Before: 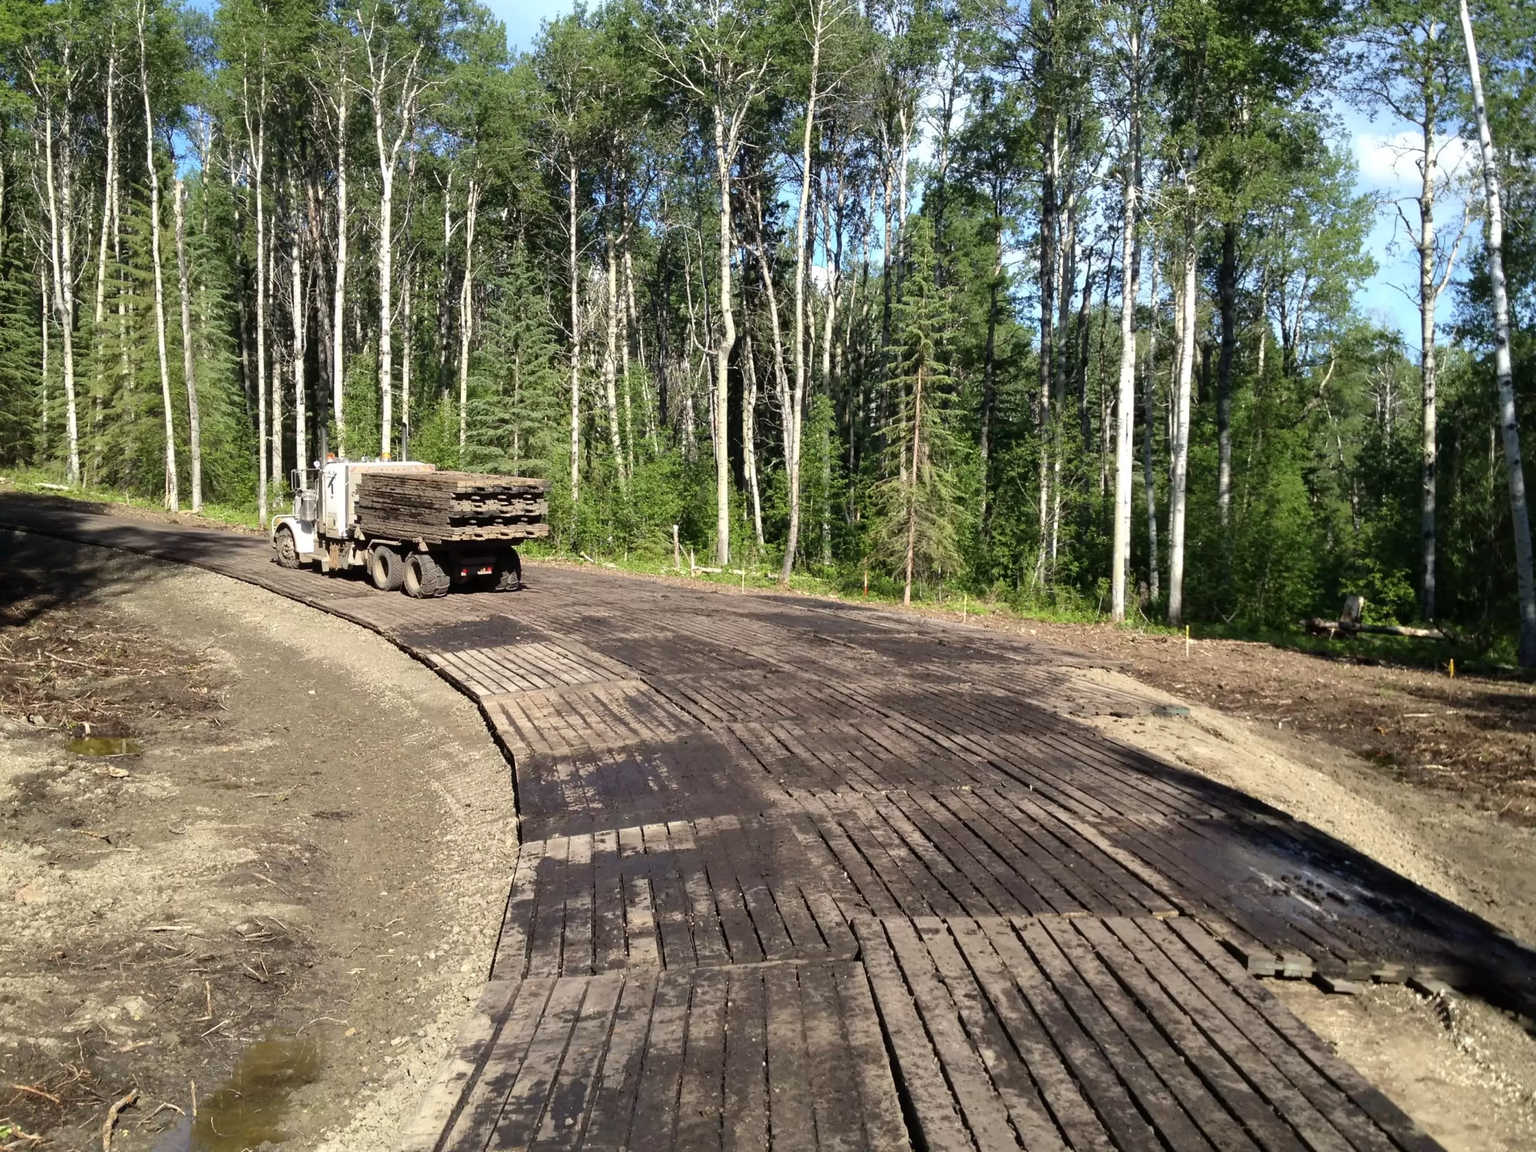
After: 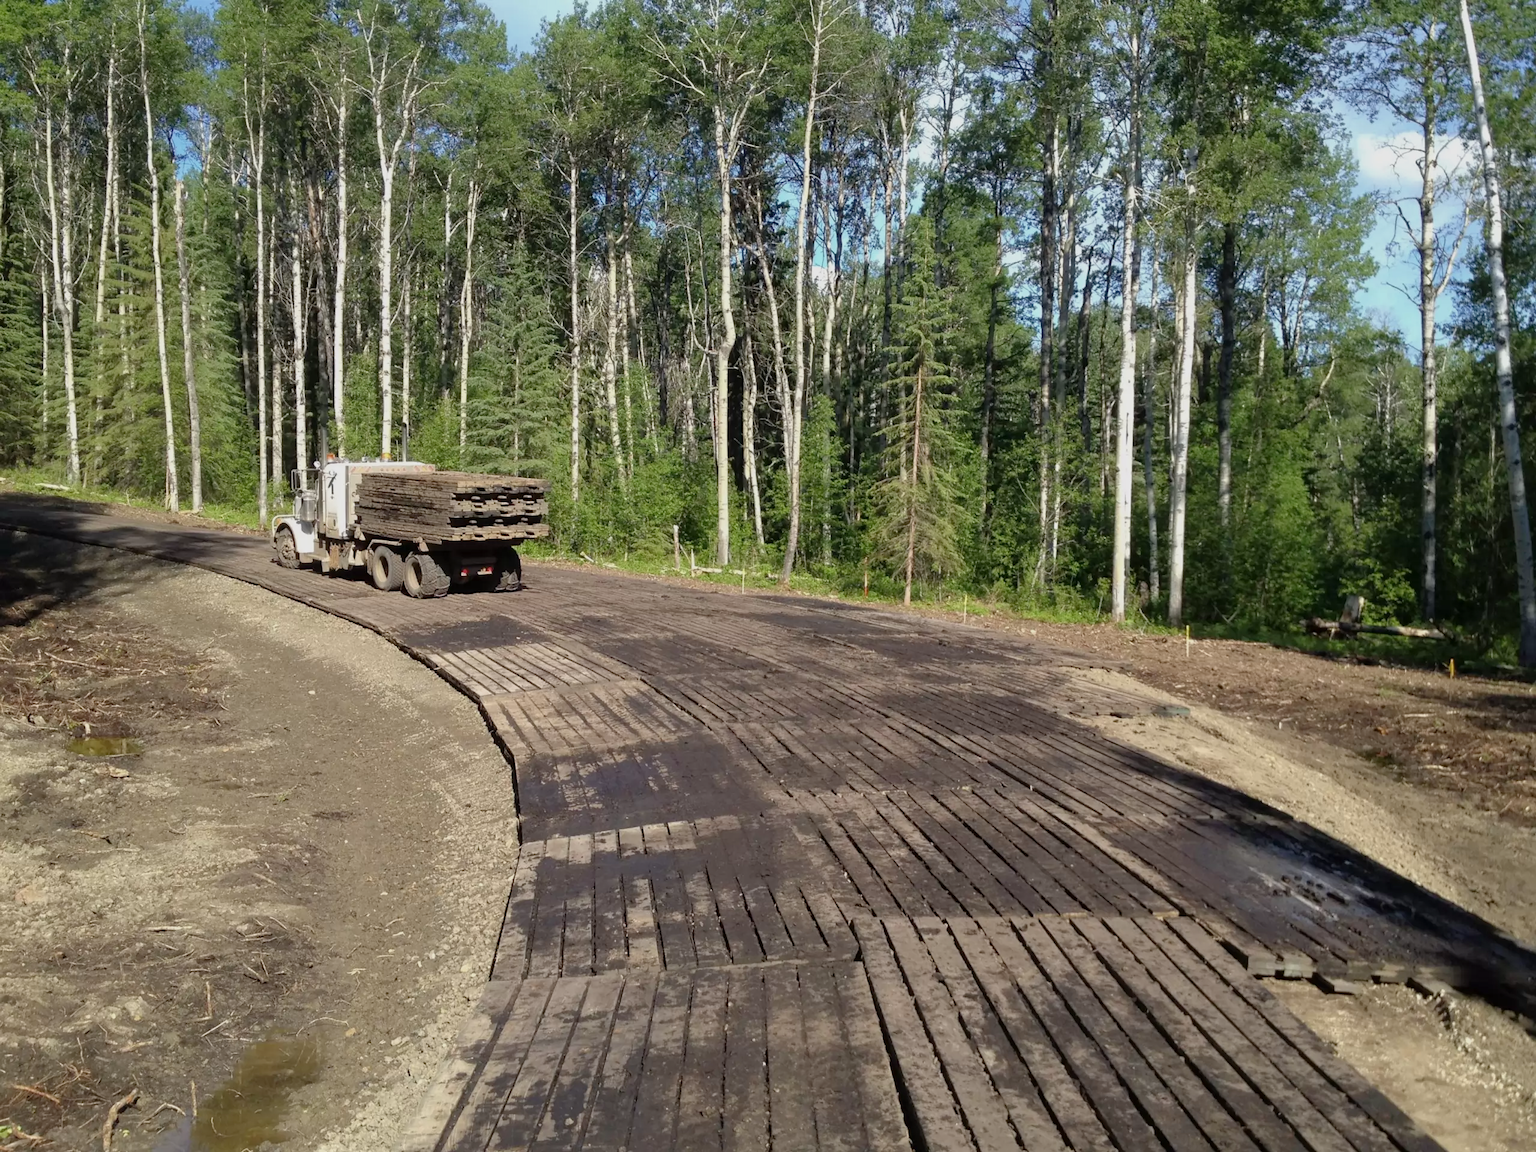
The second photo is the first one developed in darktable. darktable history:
tone equalizer: -8 EV 0.265 EV, -7 EV 0.404 EV, -6 EV 0.415 EV, -5 EV 0.214 EV, -3 EV -0.244 EV, -2 EV -0.406 EV, -1 EV -0.391 EV, +0 EV -0.245 EV, edges refinement/feathering 500, mask exposure compensation -1.57 EV, preserve details no
